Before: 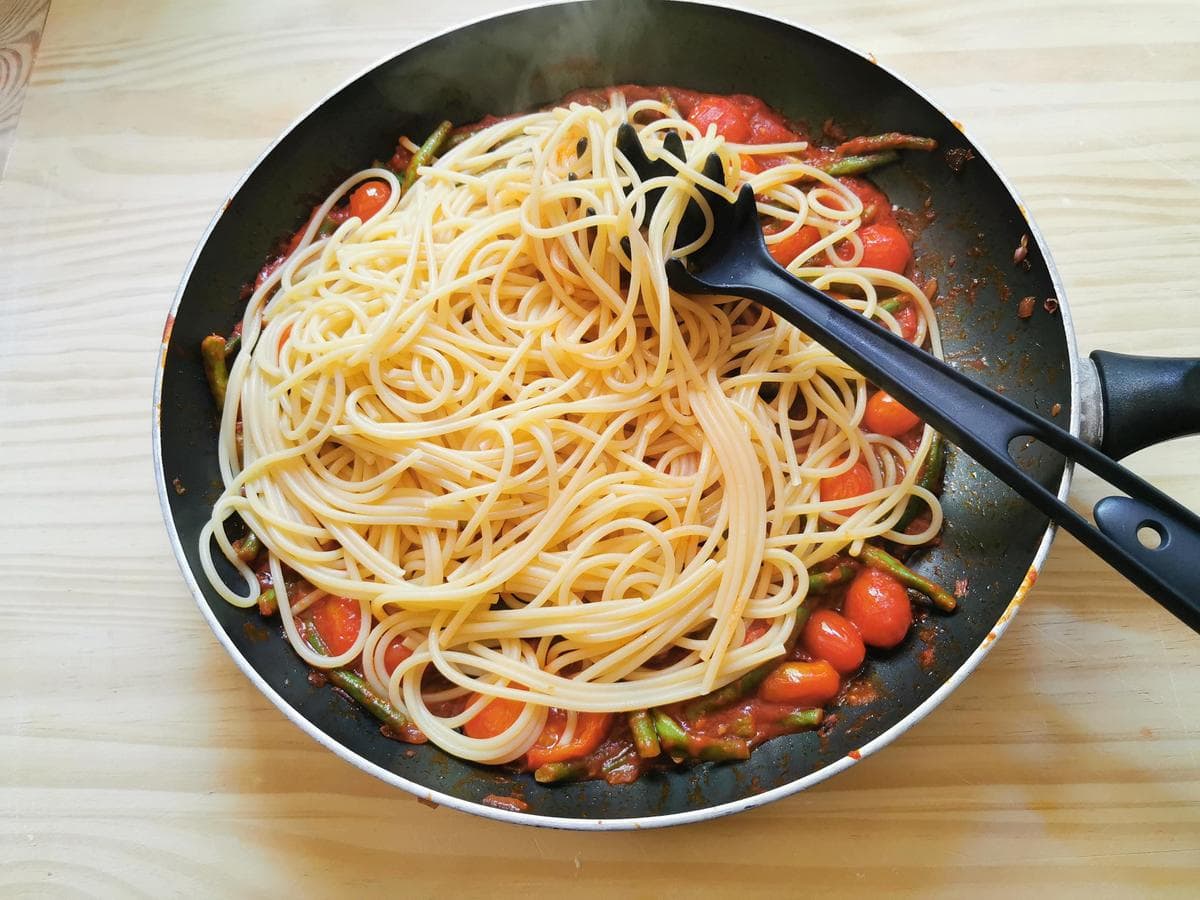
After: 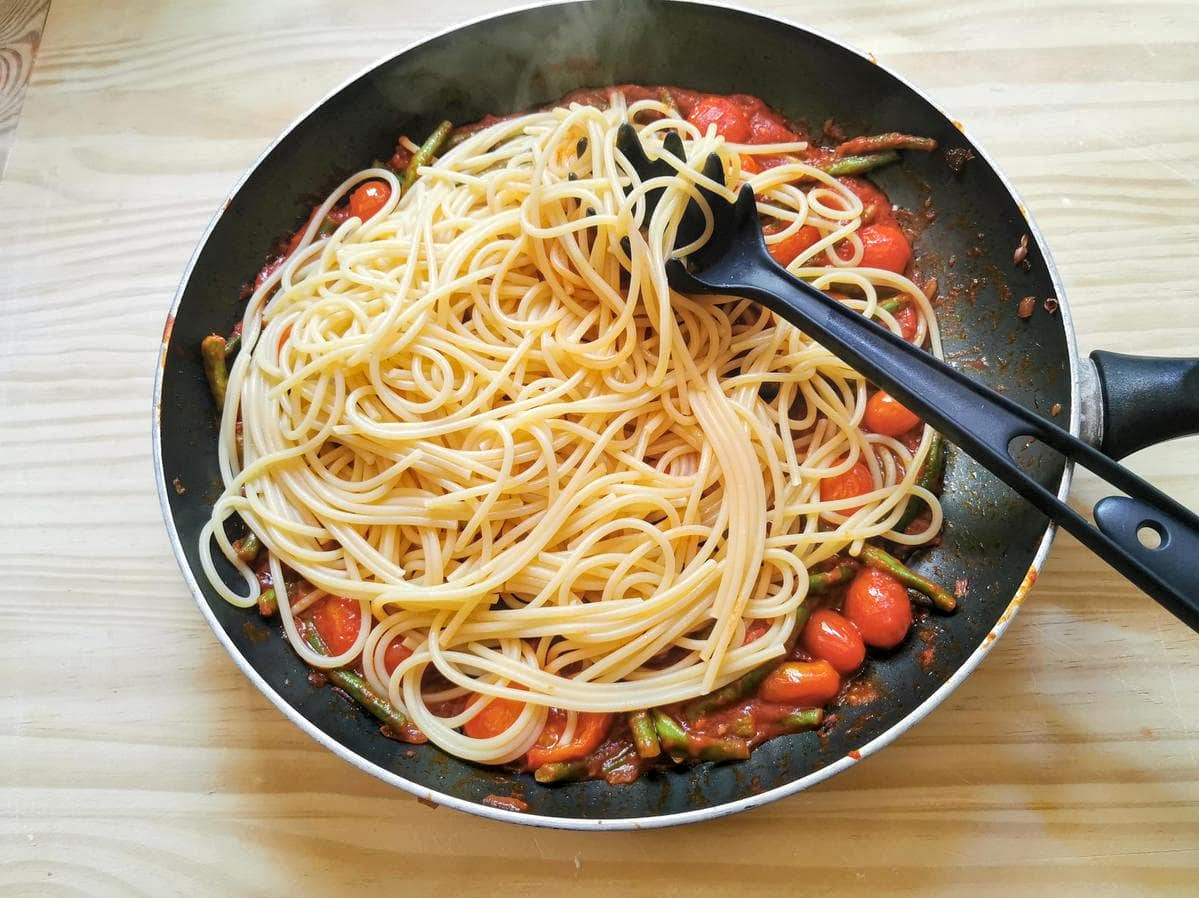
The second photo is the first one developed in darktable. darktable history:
crop: top 0.03%, bottom 0.163%
local contrast: highlights 98%, shadows 84%, detail 160%, midtone range 0.2
